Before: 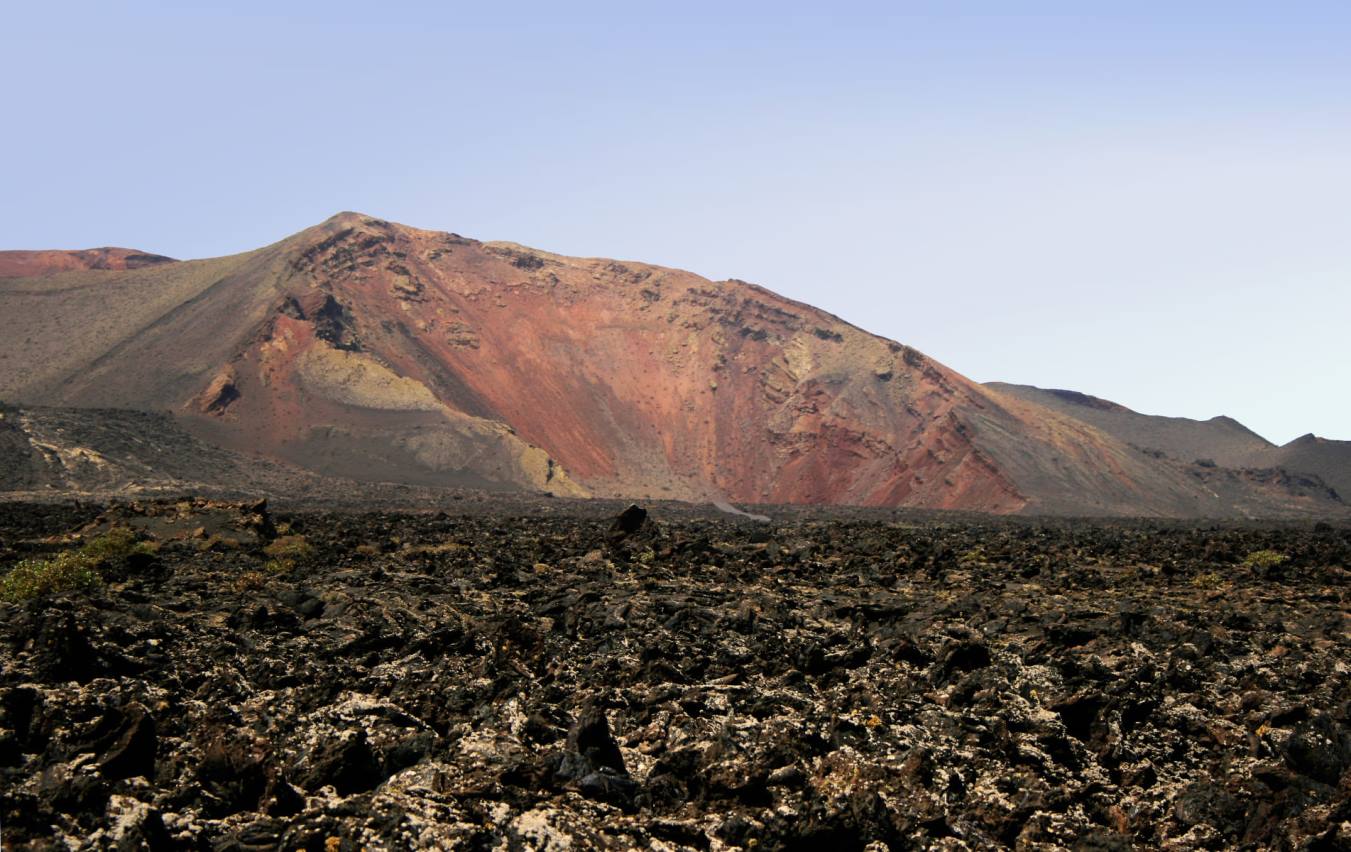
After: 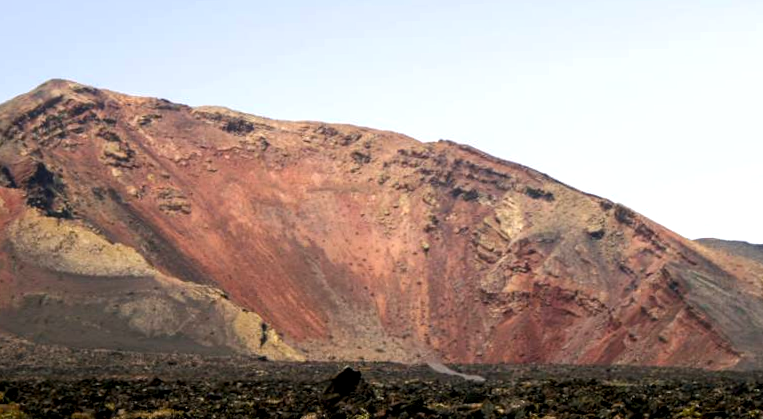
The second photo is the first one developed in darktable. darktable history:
rotate and perspective: rotation -1°, crop left 0.011, crop right 0.989, crop top 0.025, crop bottom 0.975
crop: left 20.932%, top 15.471%, right 21.848%, bottom 34.081%
local contrast: on, module defaults
color balance rgb: shadows lift › luminance -20%, power › hue 72.24°, highlights gain › luminance 15%, global offset › hue 171.6°, perceptual saturation grading › highlights -15%, perceptual saturation grading › shadows 25%, global vibrance 30%, contrast 10%
